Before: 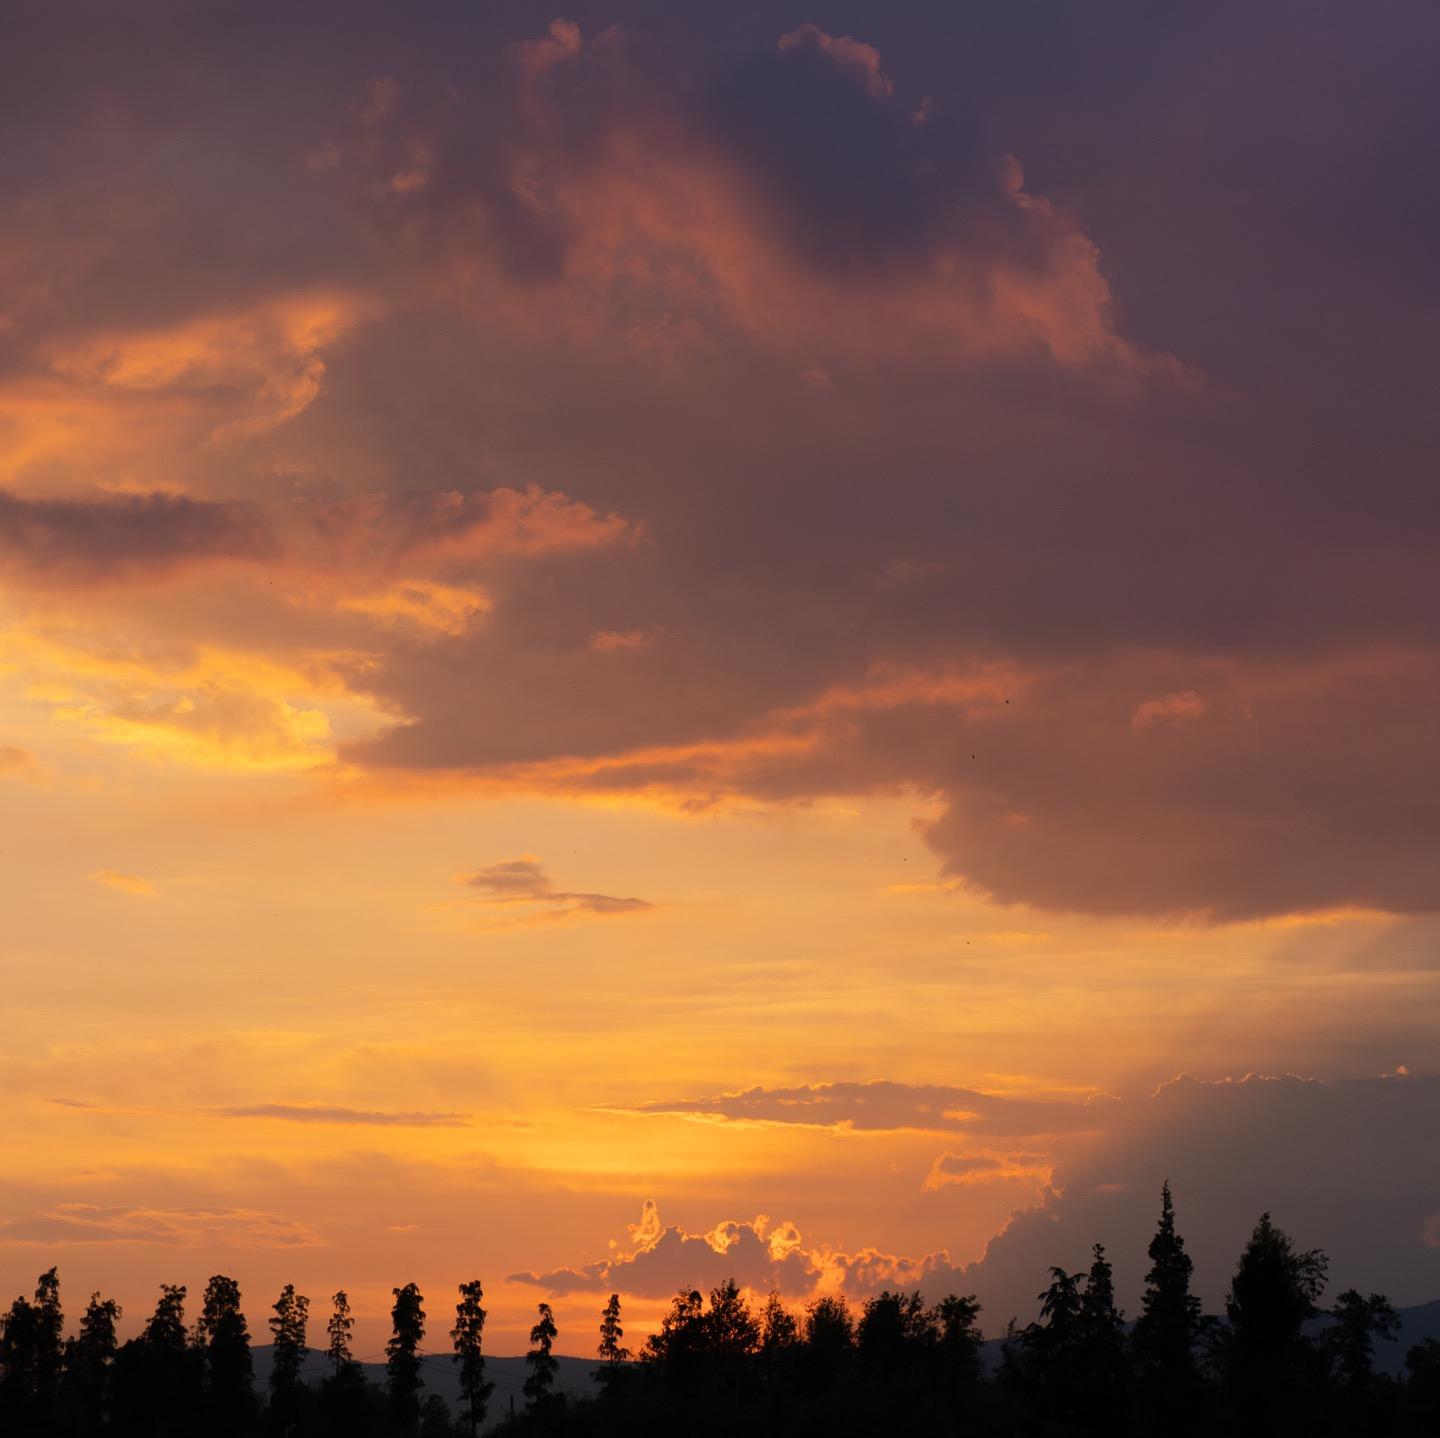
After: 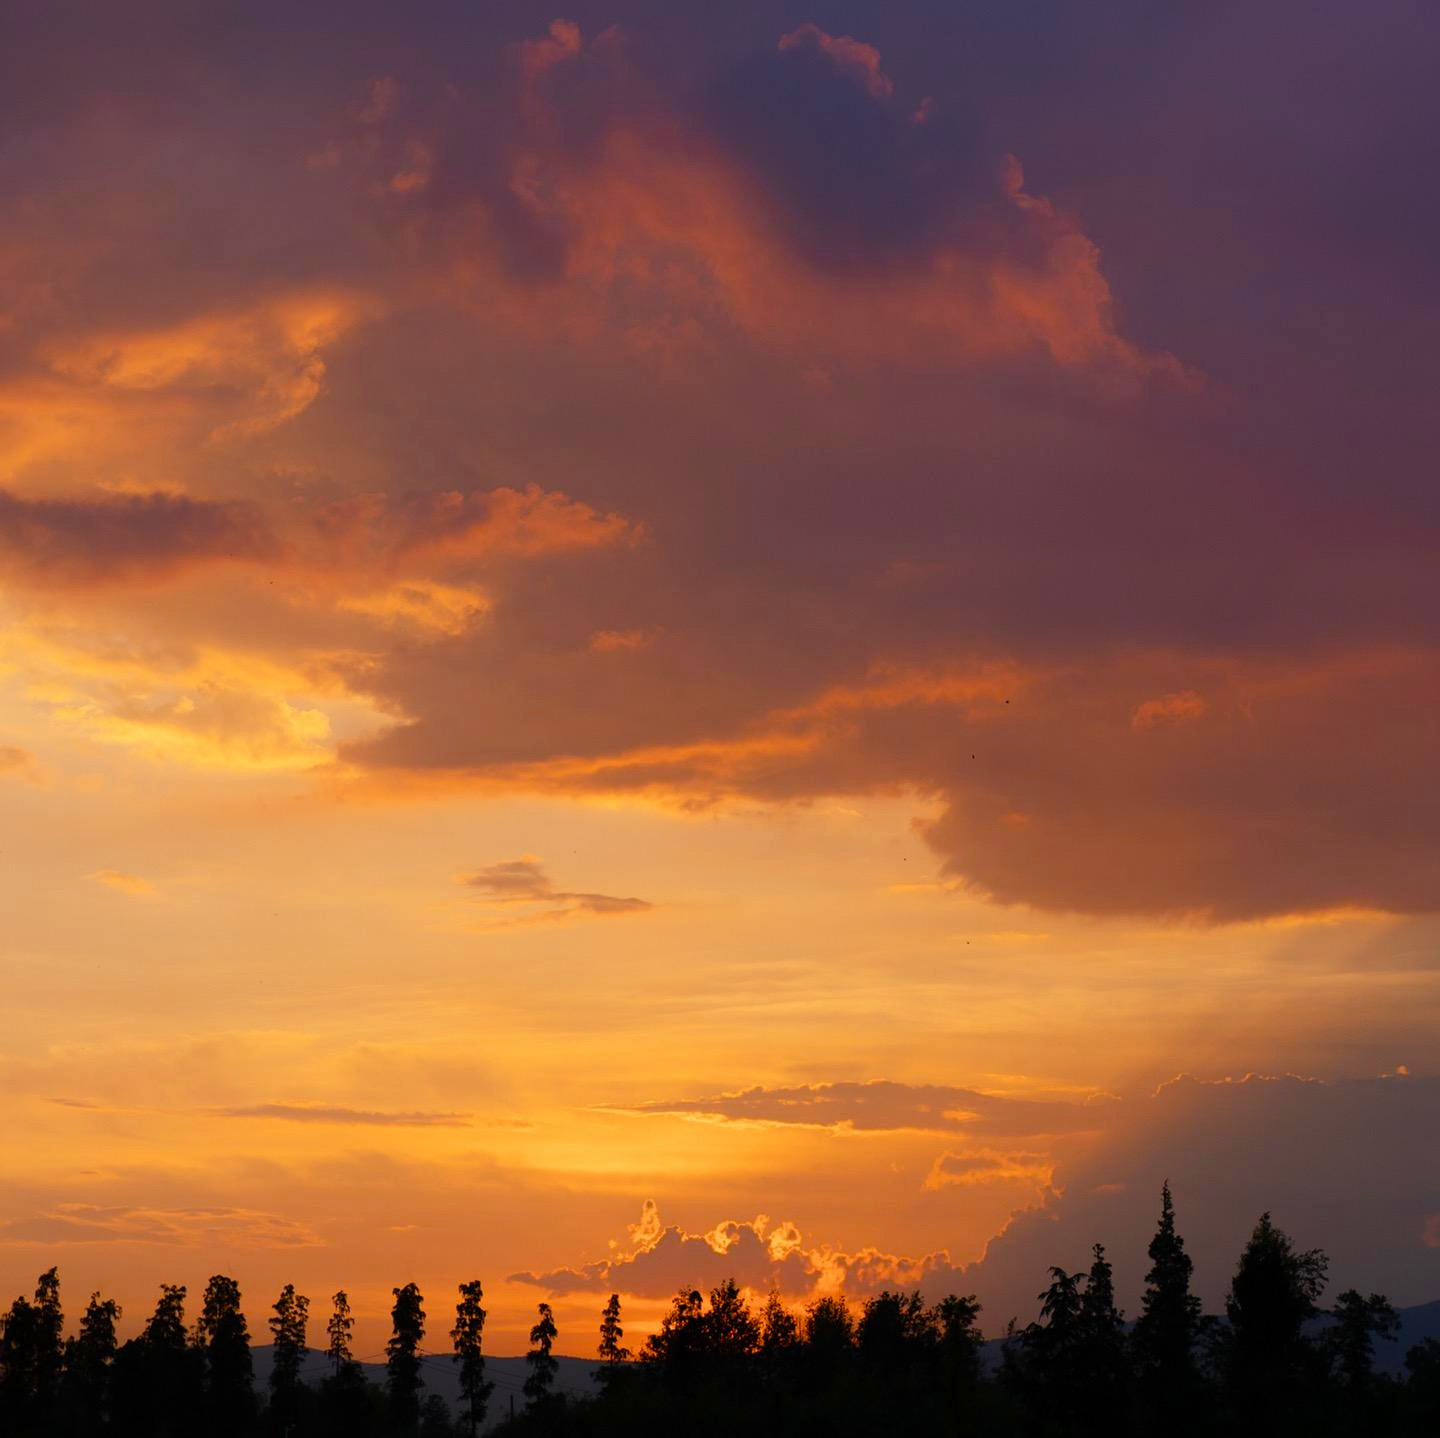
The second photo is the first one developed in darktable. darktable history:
color balance rgb: perceptual saturation grading › global saturation 20%, perceptual saturation grading › highlights -25.287%, perceptual saturation grading › shadows 49.872%
